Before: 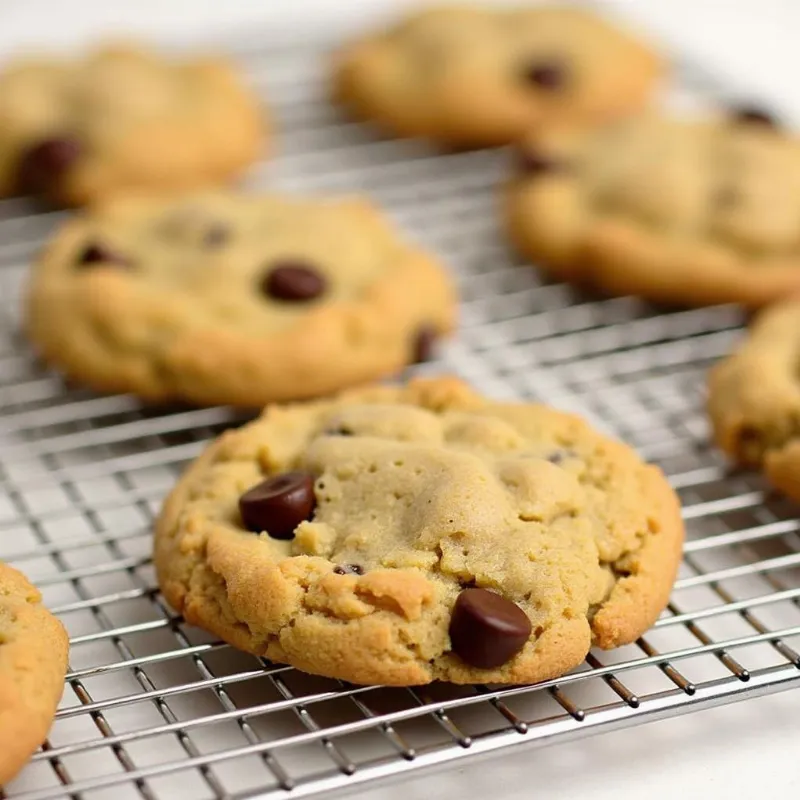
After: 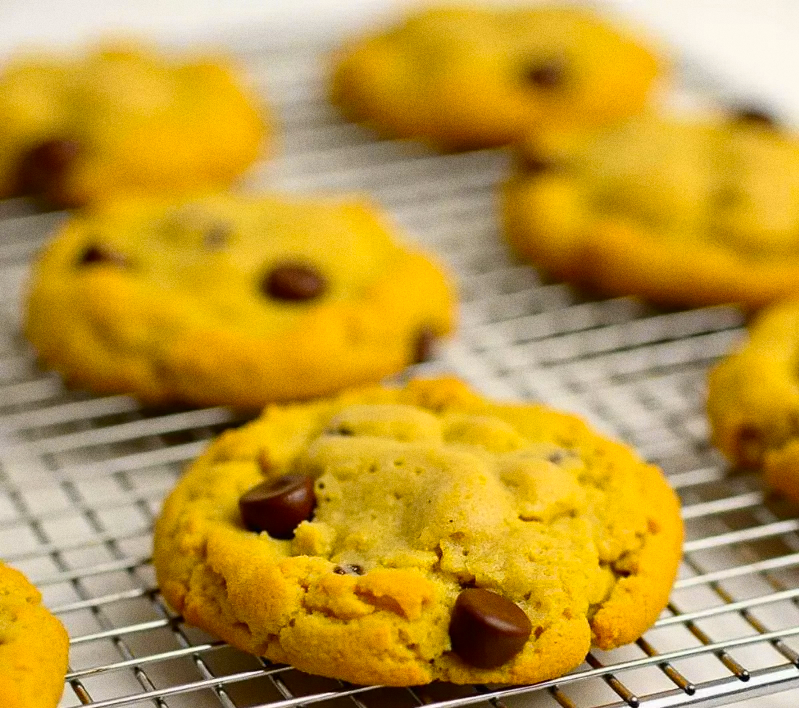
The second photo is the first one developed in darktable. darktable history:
grain: on, module defaults
rotate and perspective: crop left 0, crop top 0
crop and rotate: top 0%, bottom 11.49%
color contrast: green-magenta contrast 1.12, blue-yellow contrast 1.95, unbound 0
